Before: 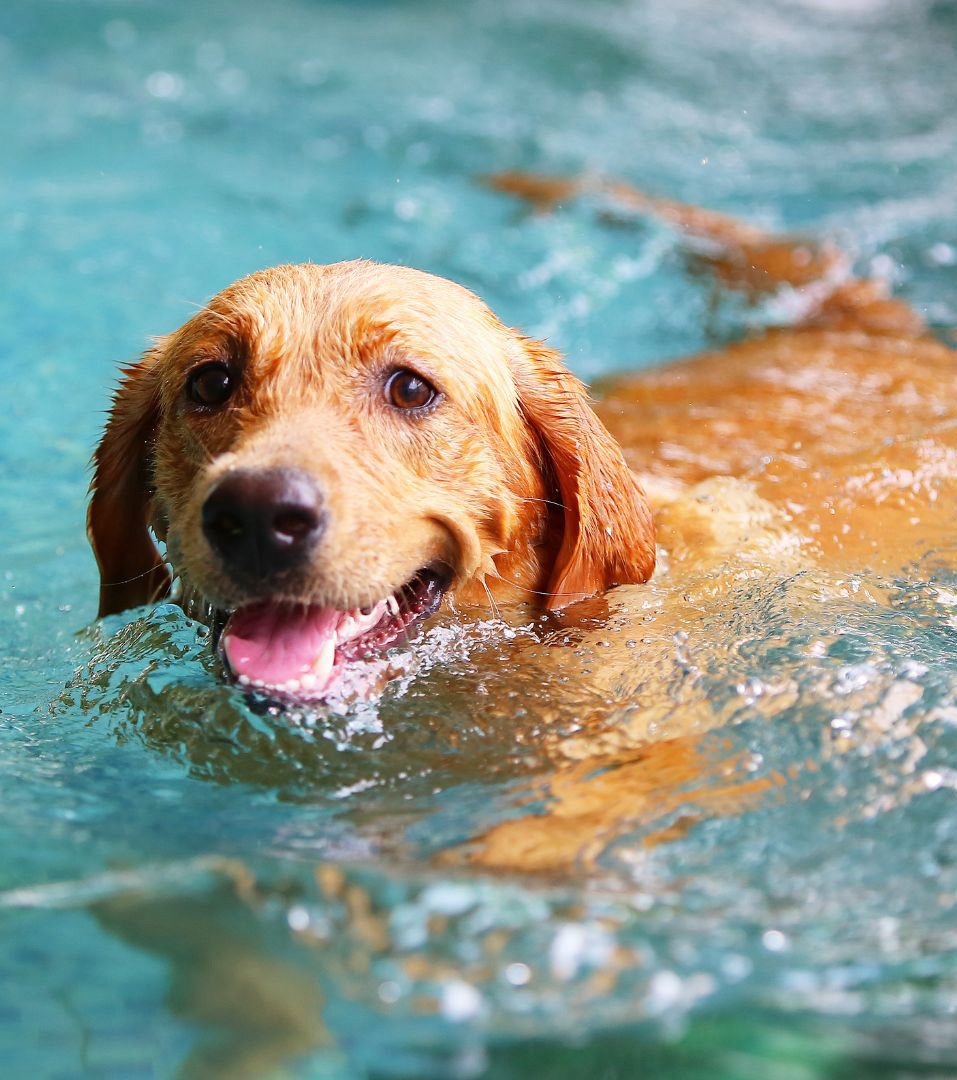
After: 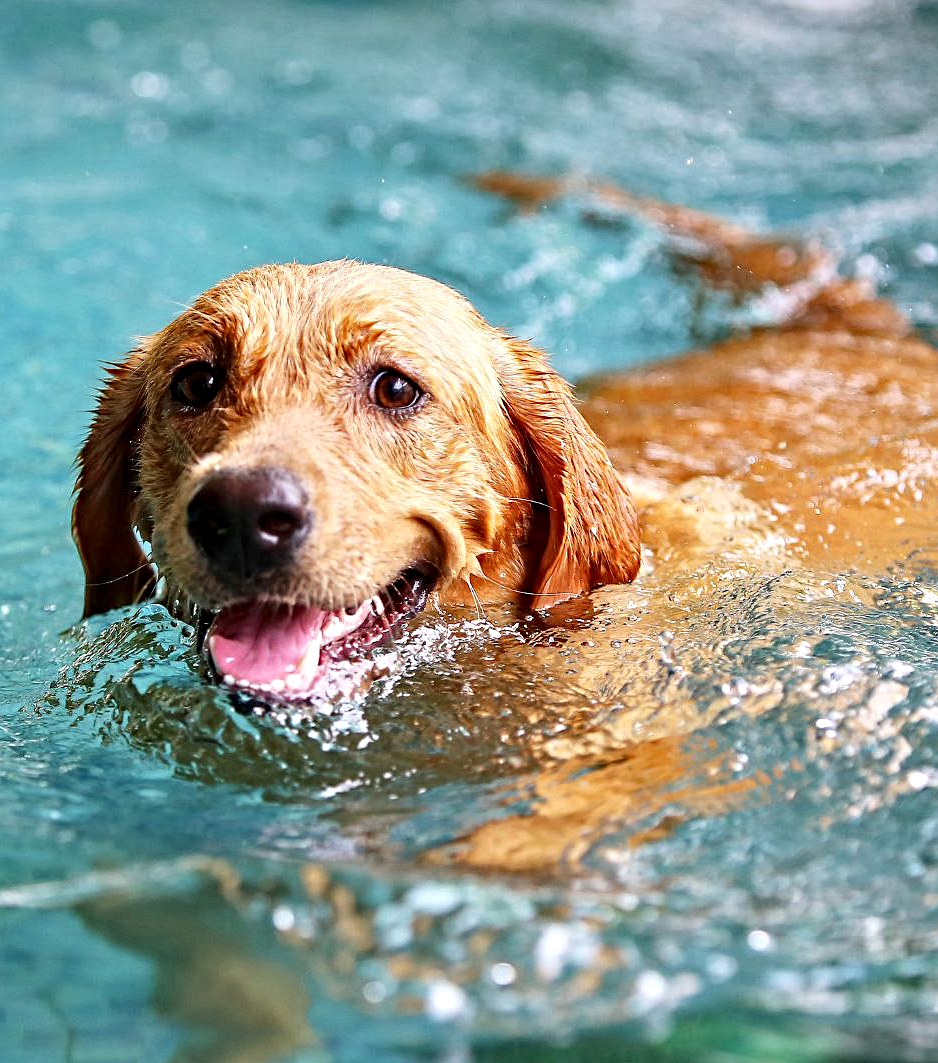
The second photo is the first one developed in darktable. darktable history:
crop: left 1.655%, right 0.27%, bottom 1.524%
contrast equalizer: octaves 7, y [[0.5, 0.542, 0.583, 0.625, 0.667, 0.708], [0.5 ×6], [0.5 ×6], [0 ×6], [0 ×6]]
